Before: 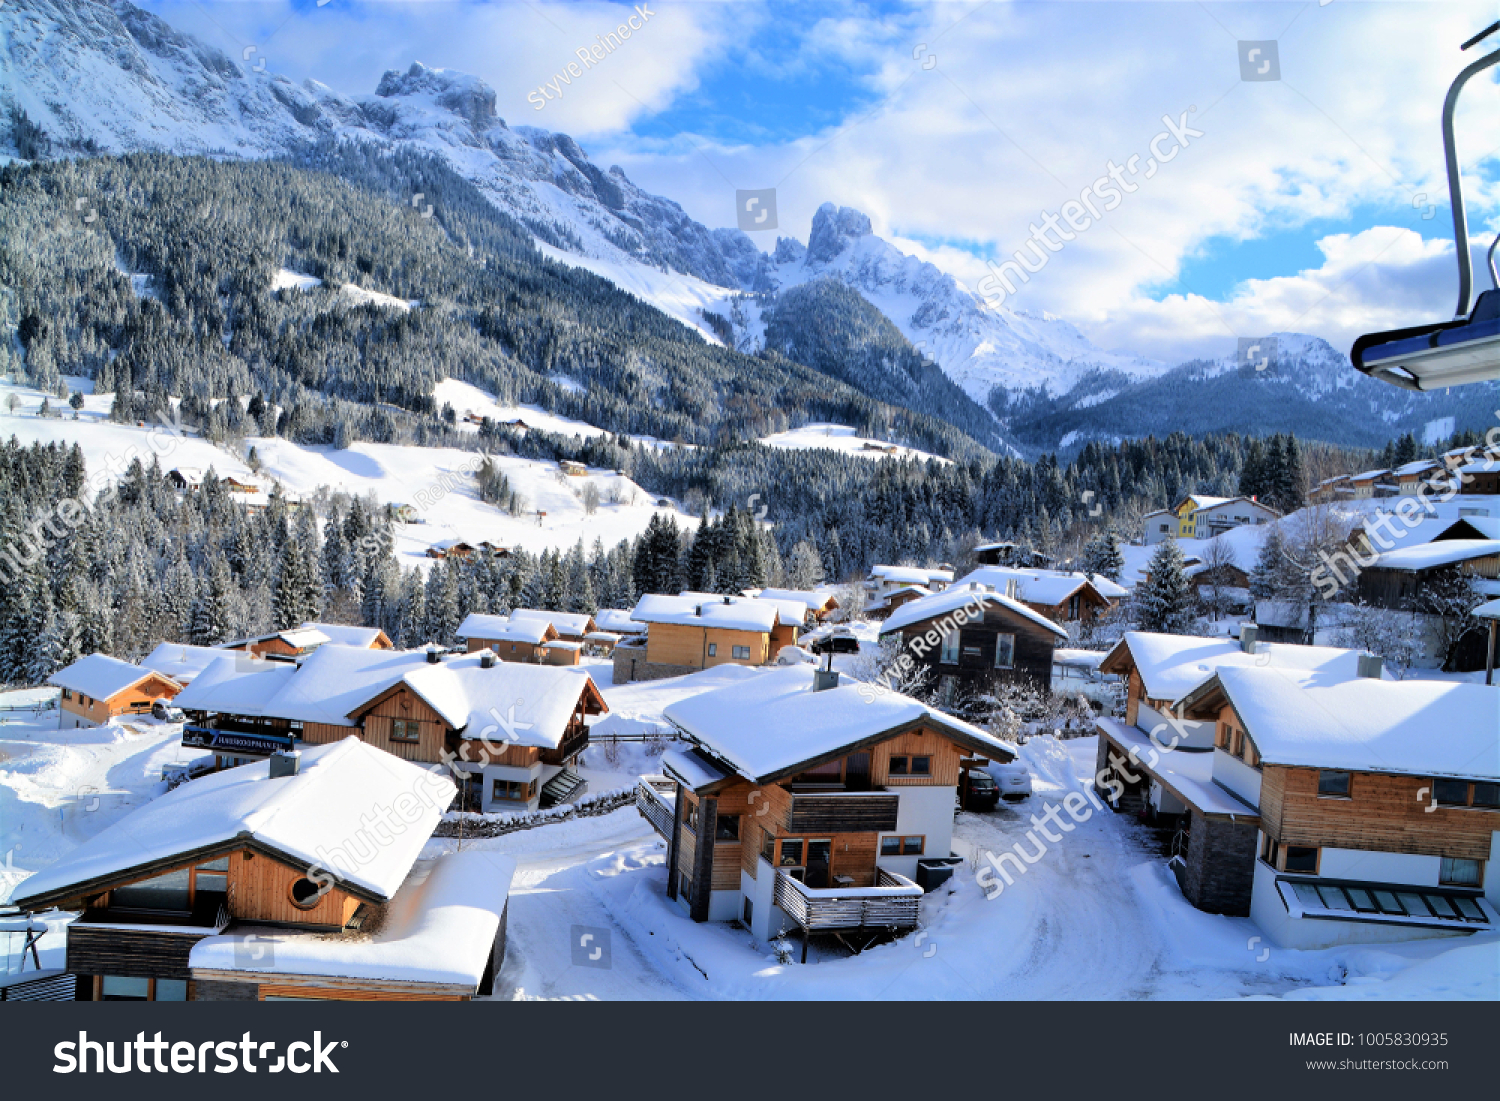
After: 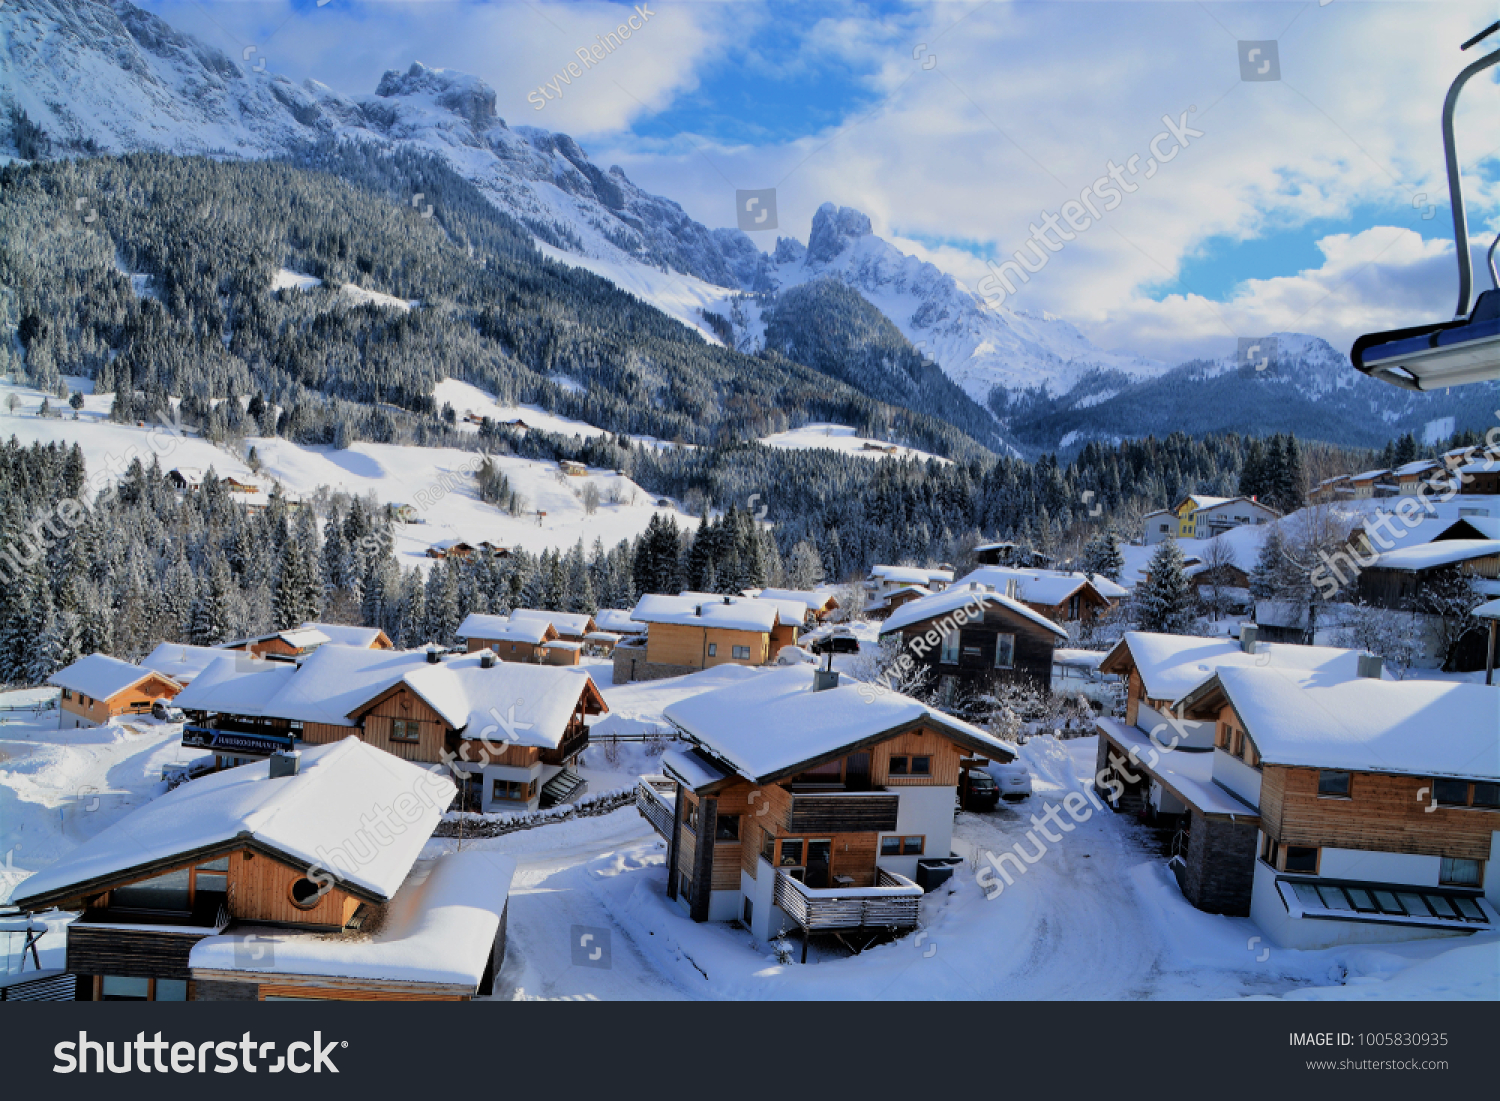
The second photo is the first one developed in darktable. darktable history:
exposure: exposure -0.462 EV, compensate highlight preservation false
white balance: emerald 1
